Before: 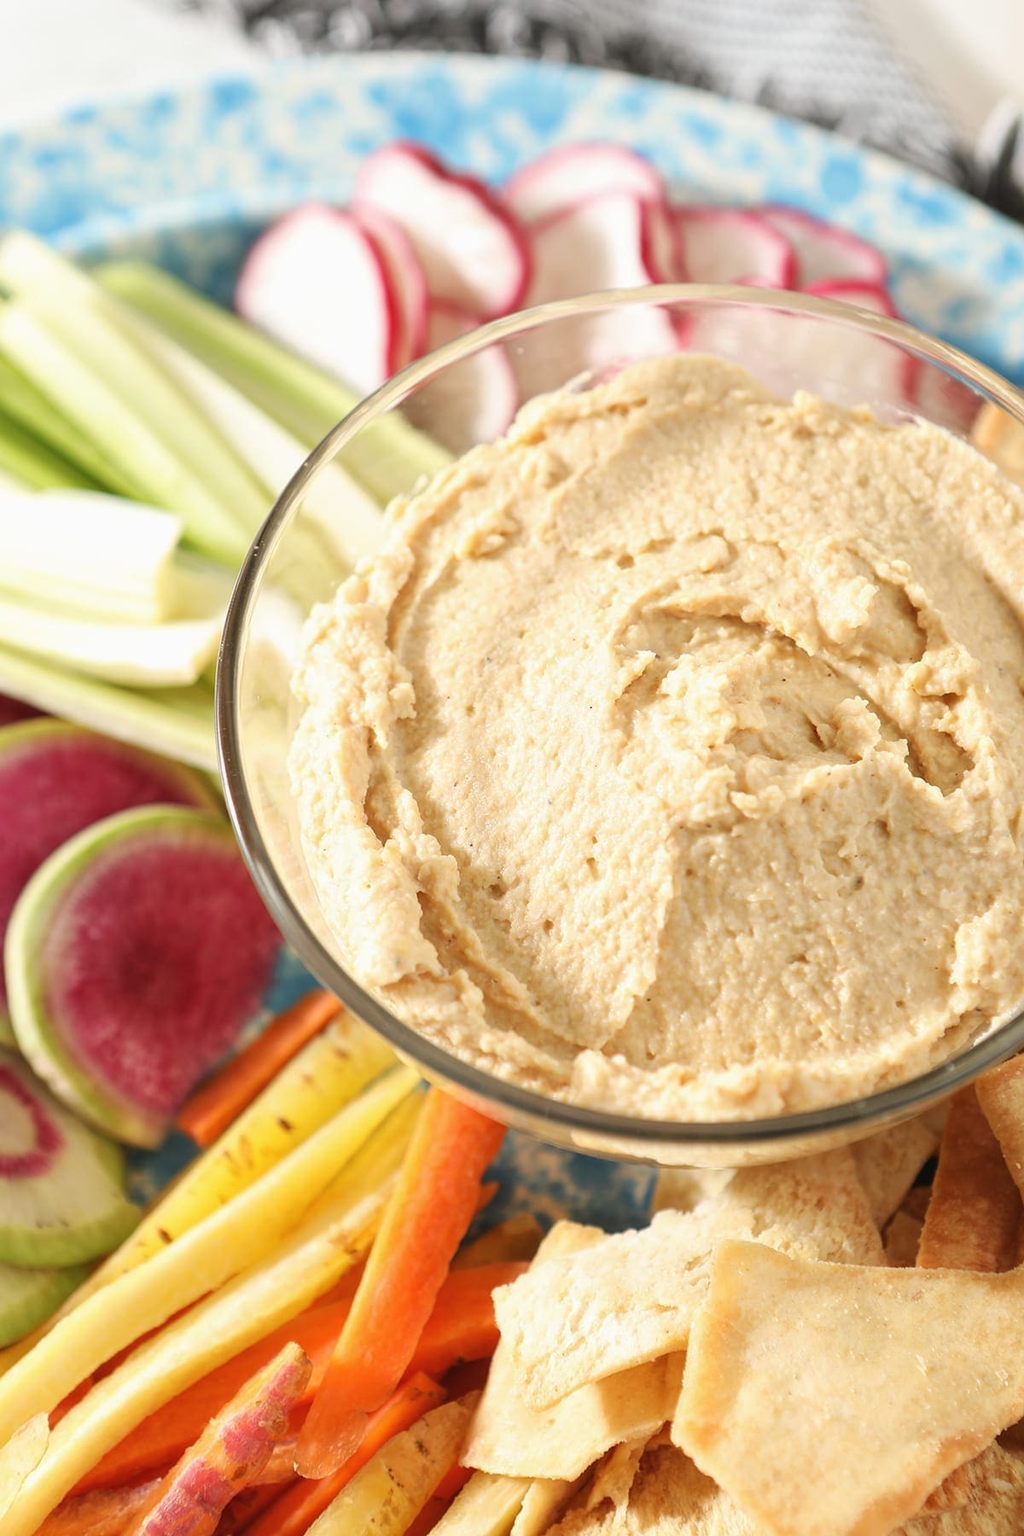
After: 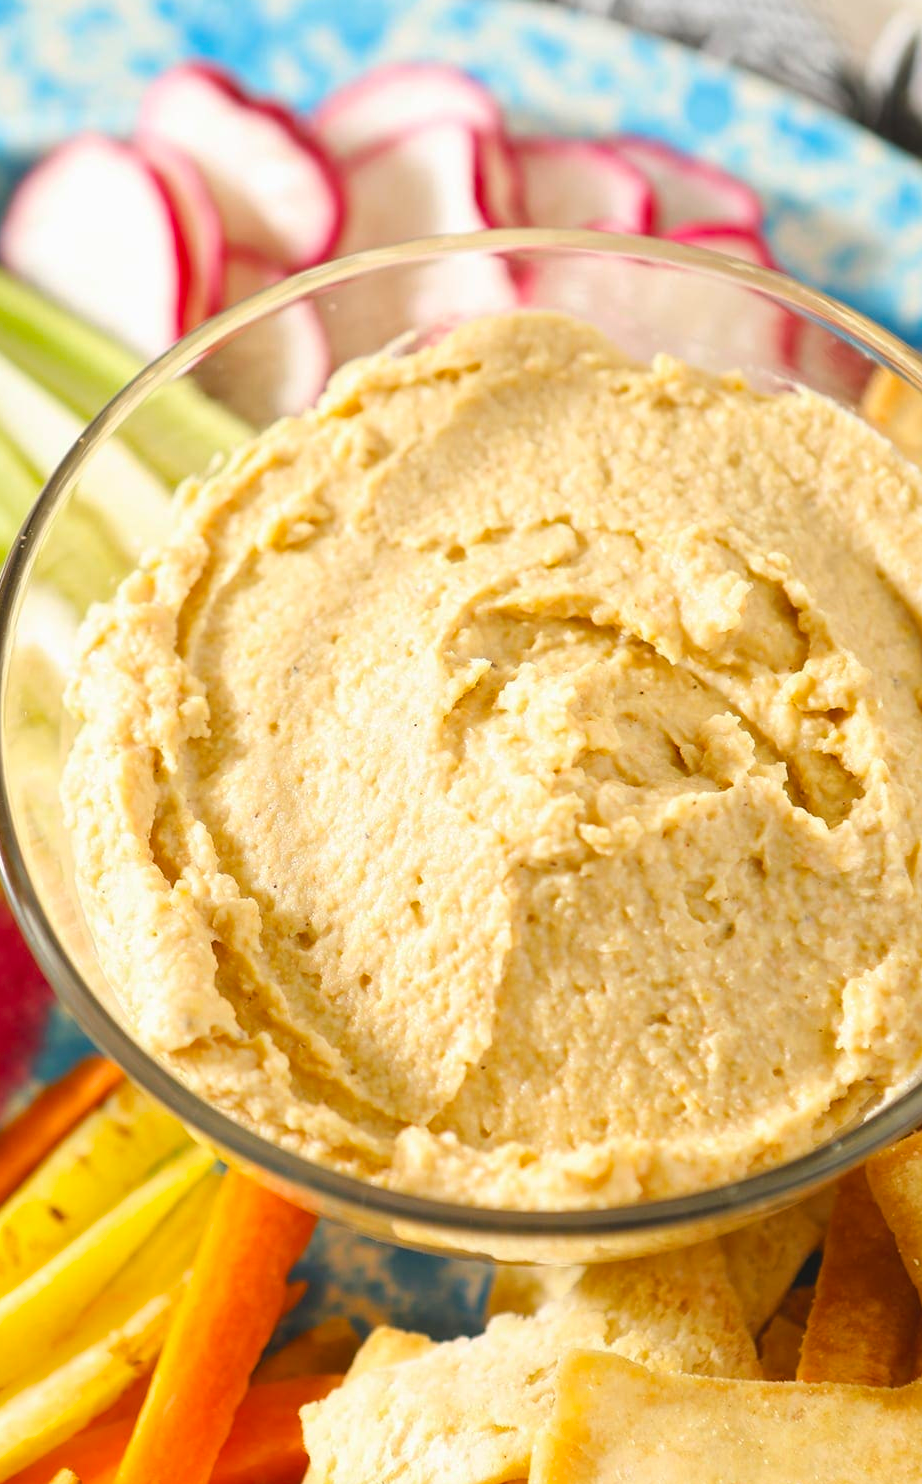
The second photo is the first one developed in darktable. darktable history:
levels: mode automatic, levels [0, 0.492, 0.984]
color balance rgb: global offset › luminance 0.48%, global offset › hue 60.64°, perceptual saturation grading › global saturation 30.901%, global vibrance 19.819%
crop: left 23.154%, top 5.83%, bottom 11.709%
